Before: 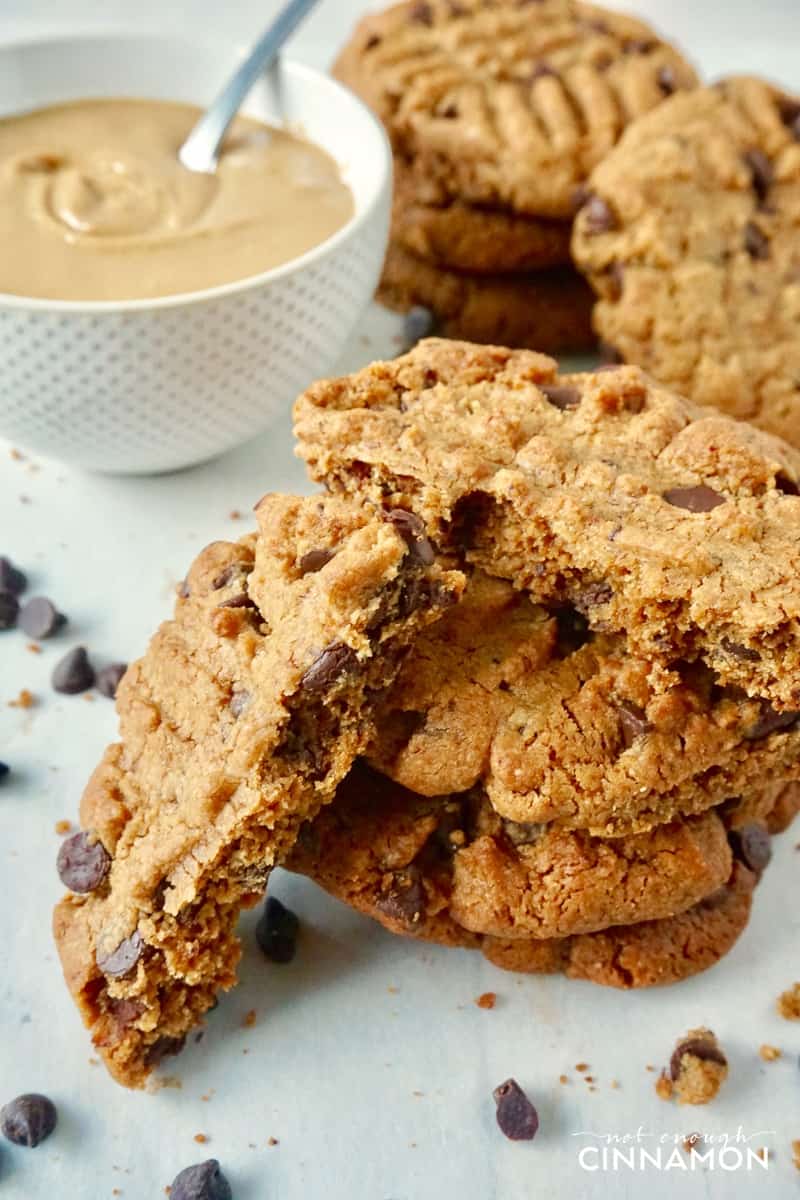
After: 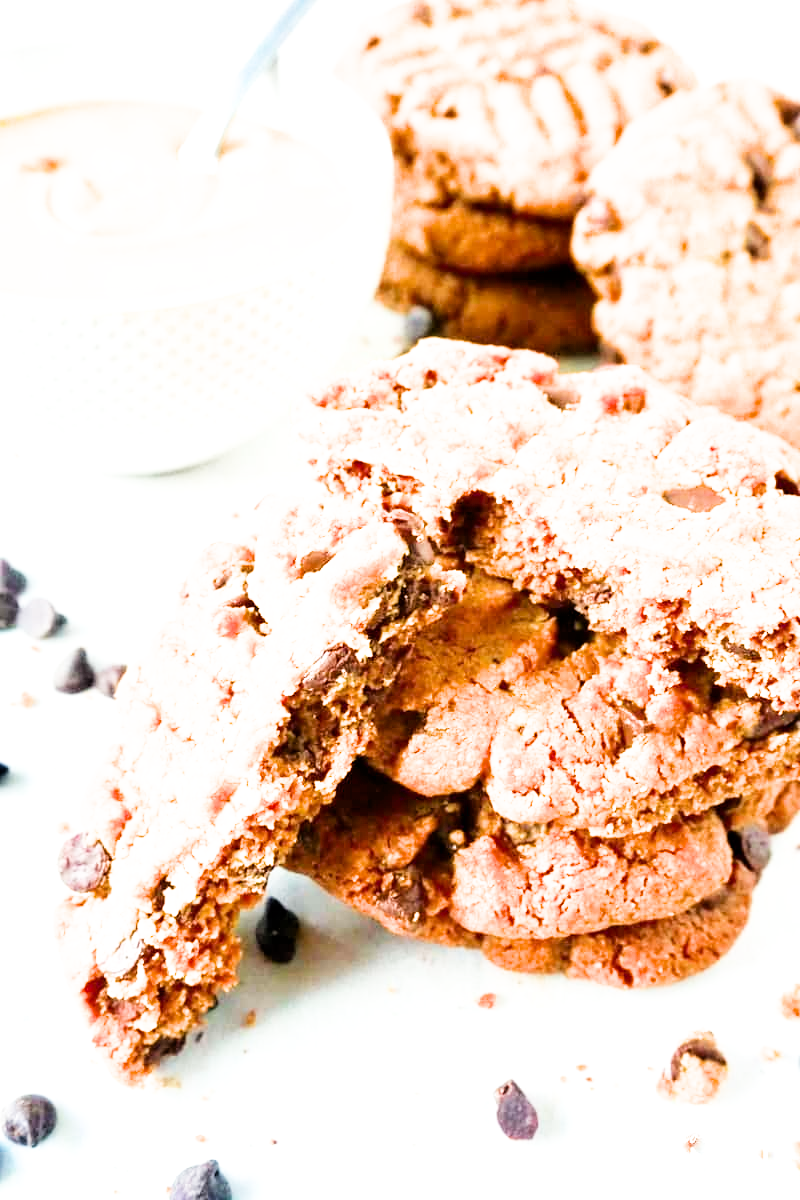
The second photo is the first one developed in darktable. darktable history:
exposure: black level correction 0.001, exposure 2 EV, compensate highlight preservation false
filmic rgb: black relative exposure -5 EV, white relative exposure 3.5 EV, hardness 3.19, contrast 1.3, highlights saturation mix -50%
